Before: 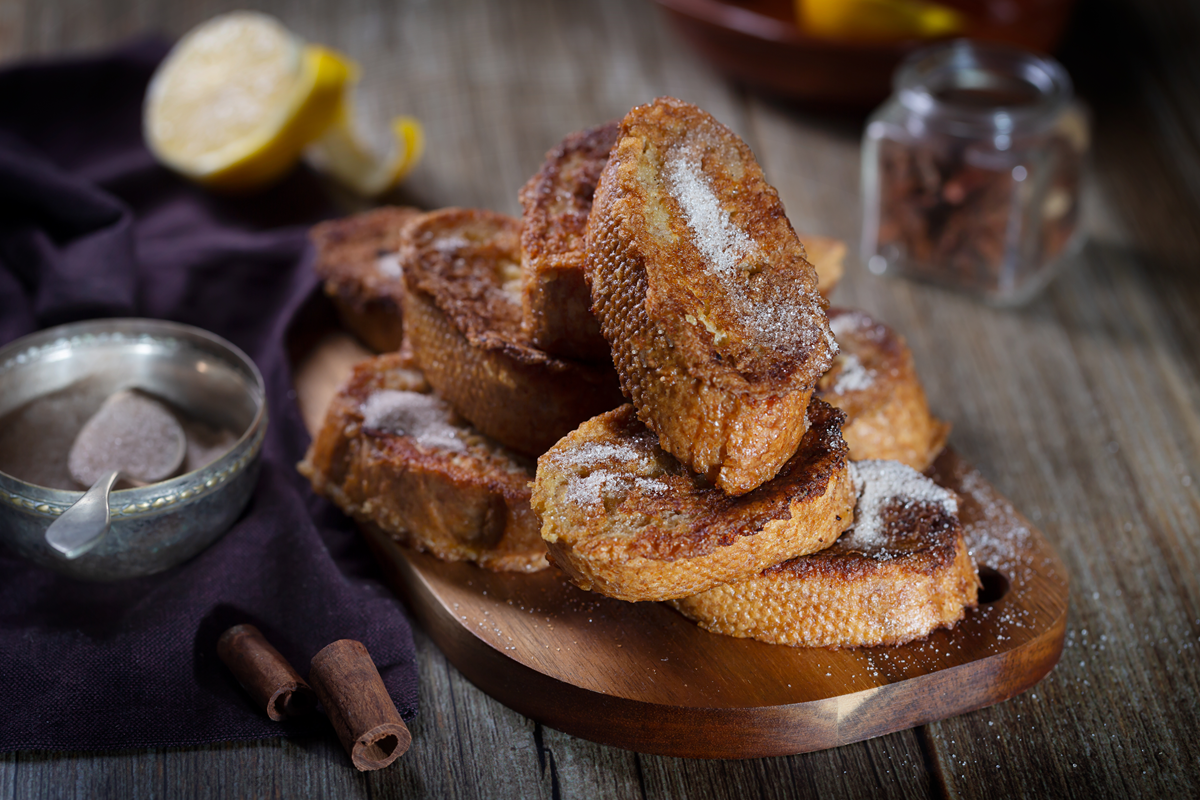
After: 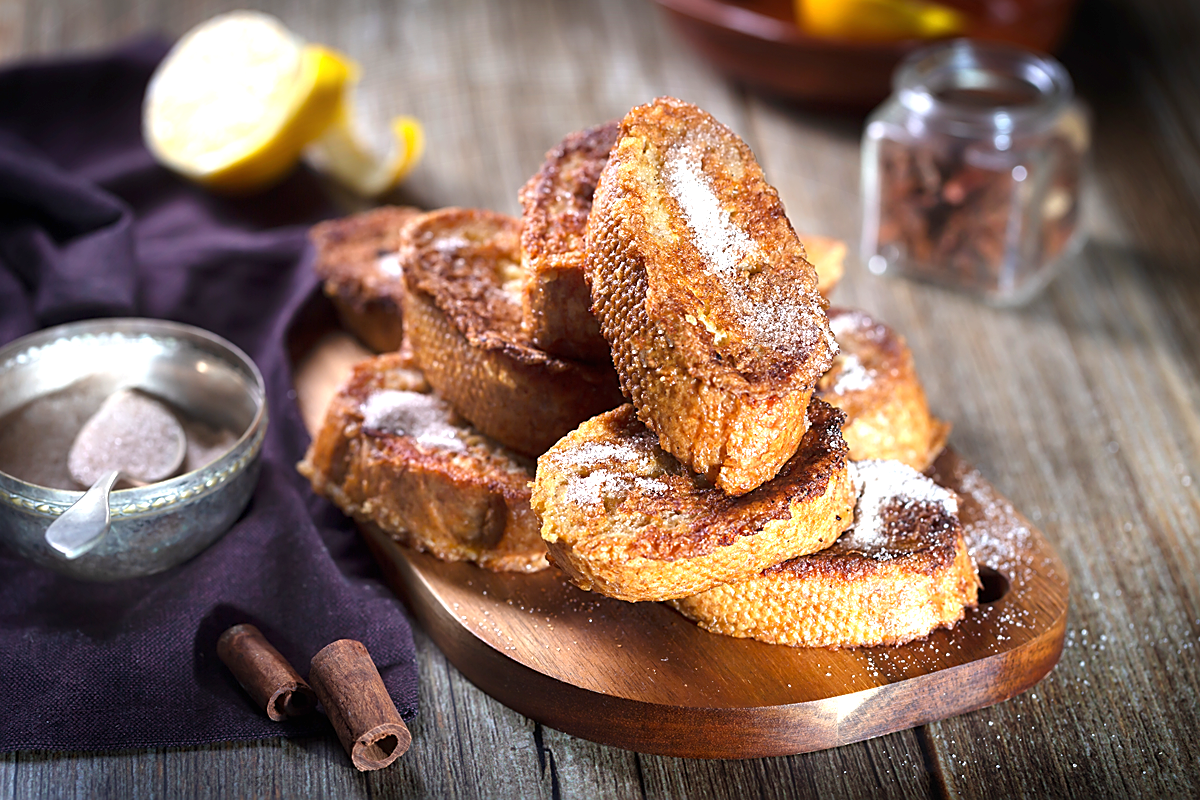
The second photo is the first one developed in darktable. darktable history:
shadows and highlights: radius 93.07, shadows -14.46, white point adjustment 0.23, highlights 31.48, compress 48.23%, highlights color adjustment 52.79%, soften with gaussian
sharpen: on, module defaults
levels: levels [0, 0.498, 1]
exposure: black level correction 0, exposure 1.3 EV, compensate highlight preservation false
